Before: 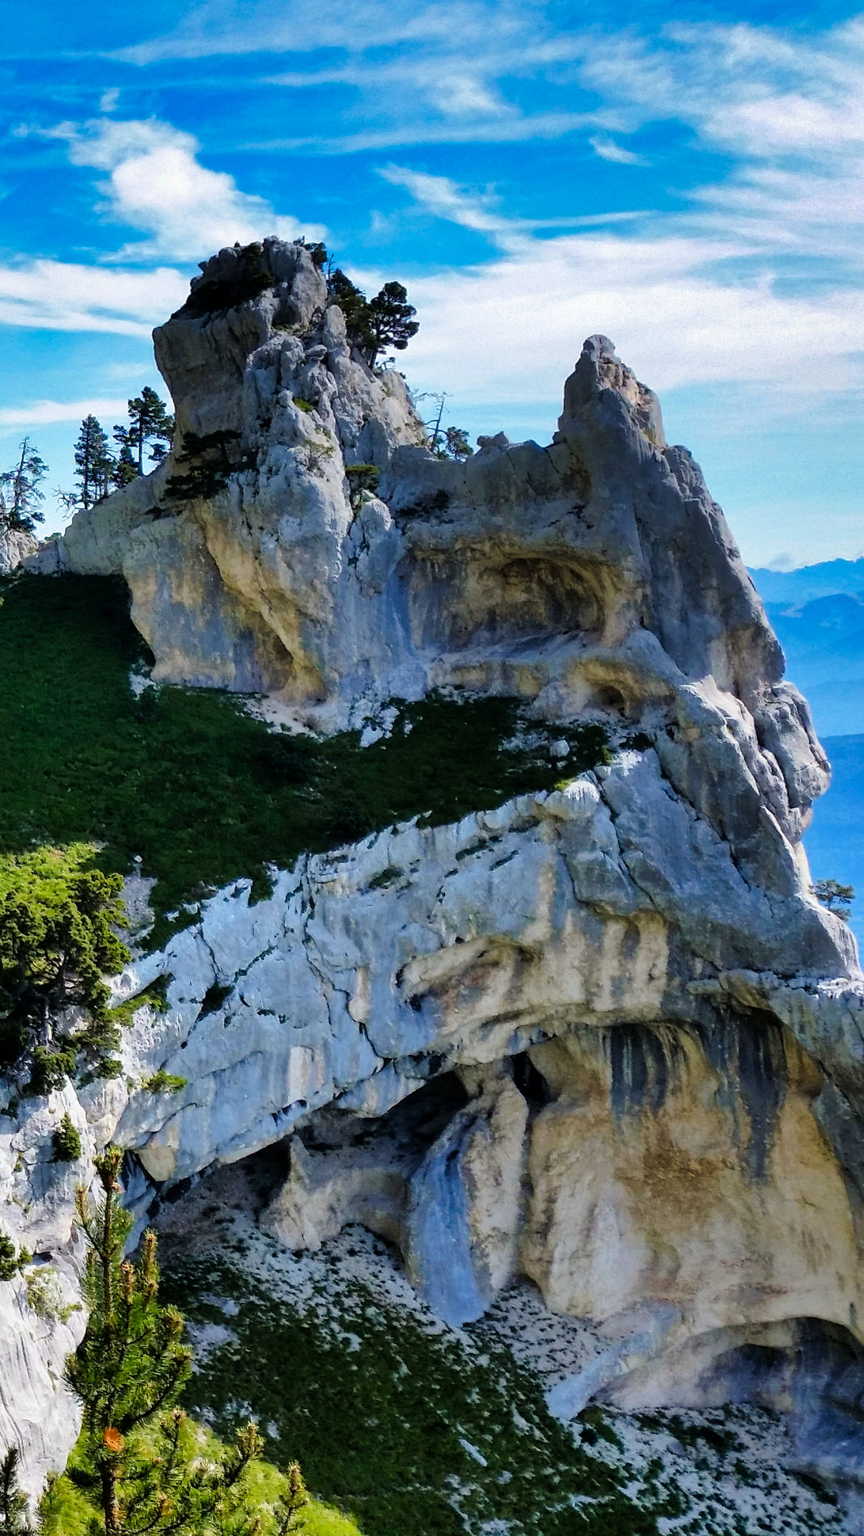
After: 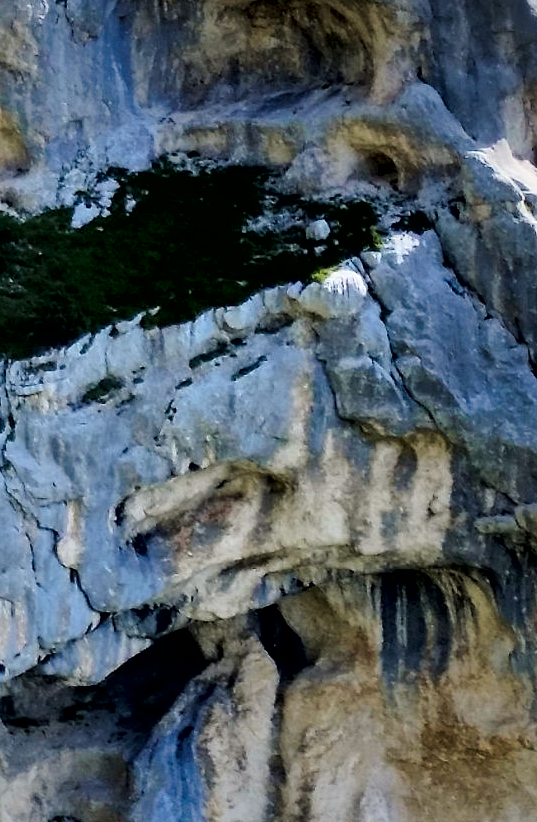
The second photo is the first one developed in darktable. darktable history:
crop: left 35.03%, top 36.625%, right 14.663%, bottom 20.057%
local contrast: mode bilateral grid, contrast 100, coarseness 100, detail 165%, midtone range 0.2
